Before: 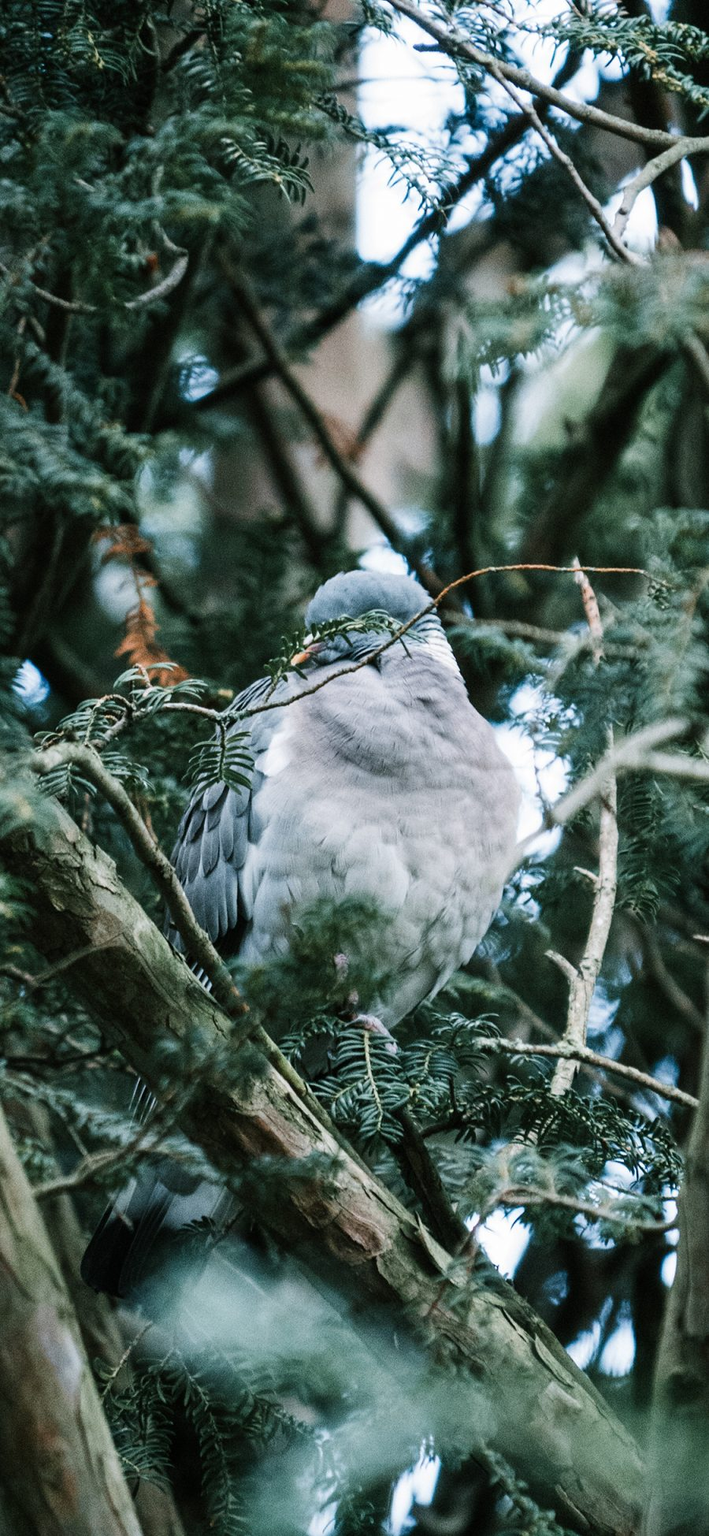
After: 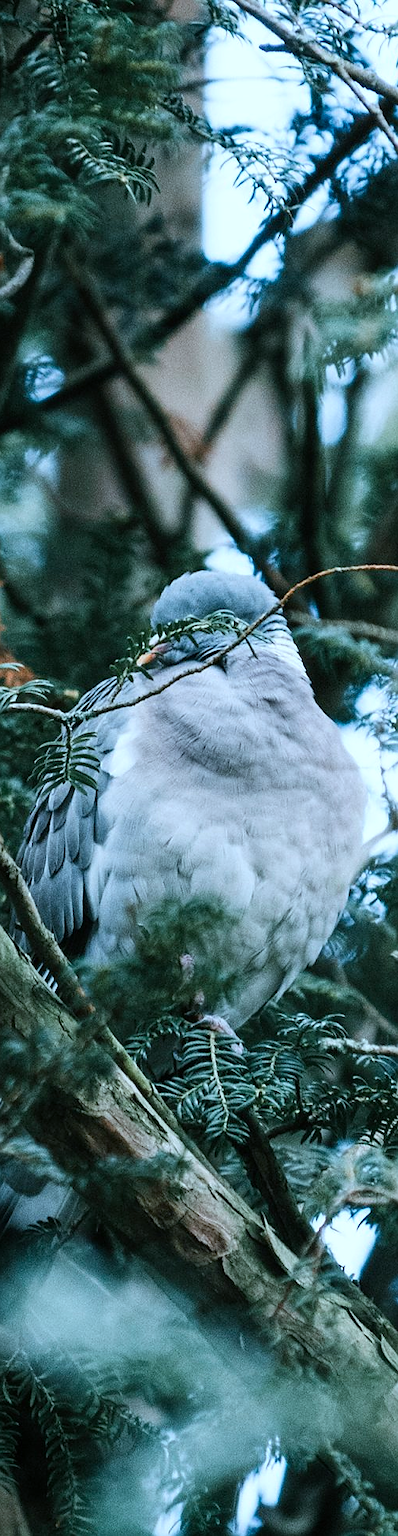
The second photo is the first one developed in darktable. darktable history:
color calibration: illuminant F (fluorescent), F source F9 (Cool White Deluxe 4150 K) – high CRI, x 0.375, y 0.373, temperature 4156.16 K
crop: left 21.779%, right 22.106%, bottom 0.012%
sharpen: radius 0.979, amount 0.61
